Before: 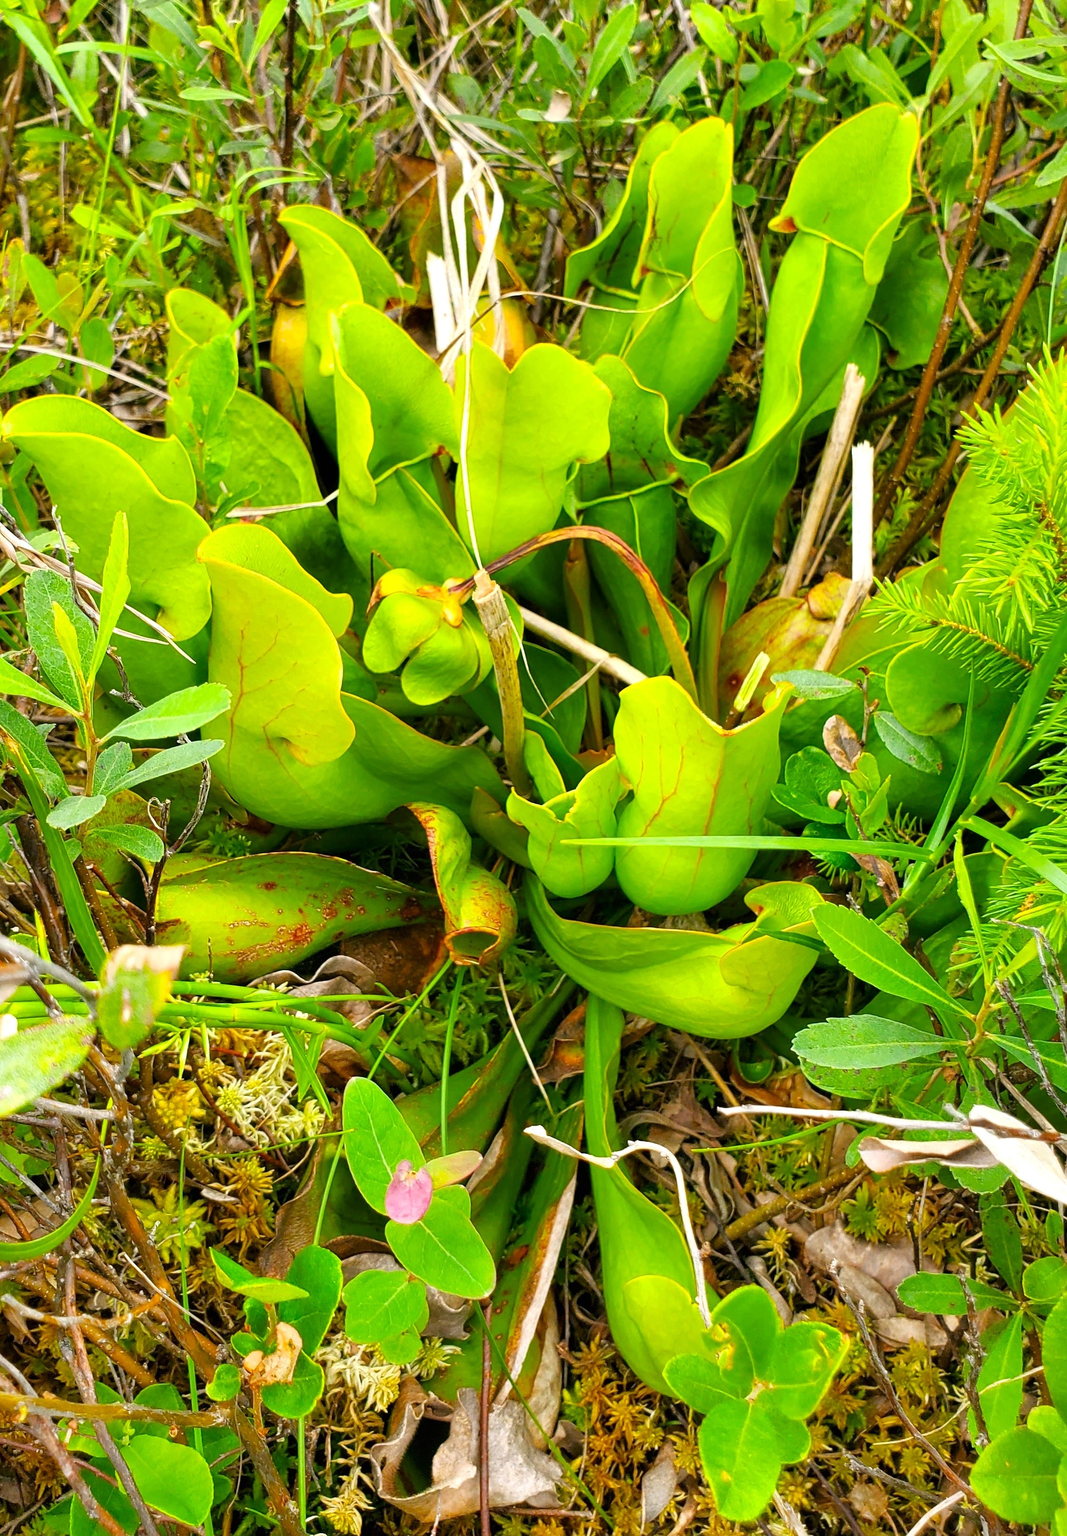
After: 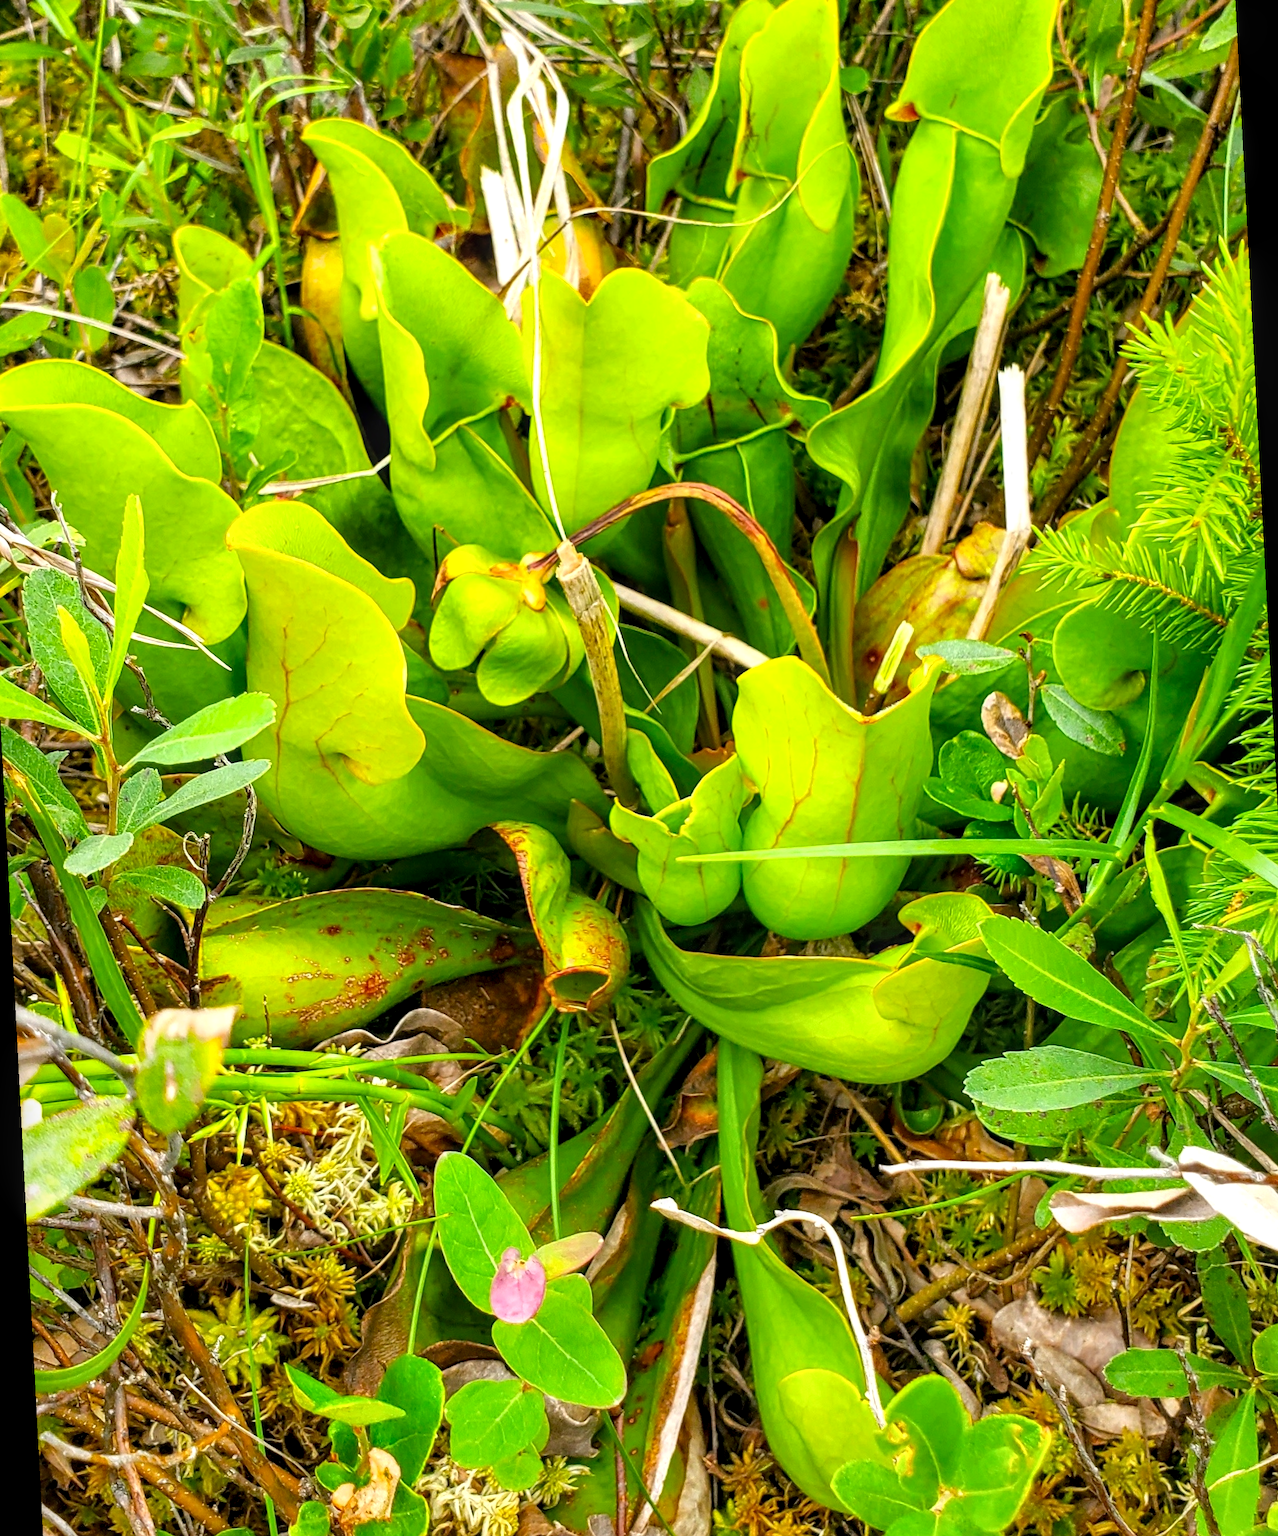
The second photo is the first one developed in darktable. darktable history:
local contrast: on, module defaults
crop and rotate: top 2.479%, bottom 3.018%
rotate and perspective: rotation -3°, crop left 0.031, crop right 0.968, crop top 0.07, crop bottom 0.93
exposure: black level correction 0.002, exposure 0.15 EV, compensate highlight preservation false
